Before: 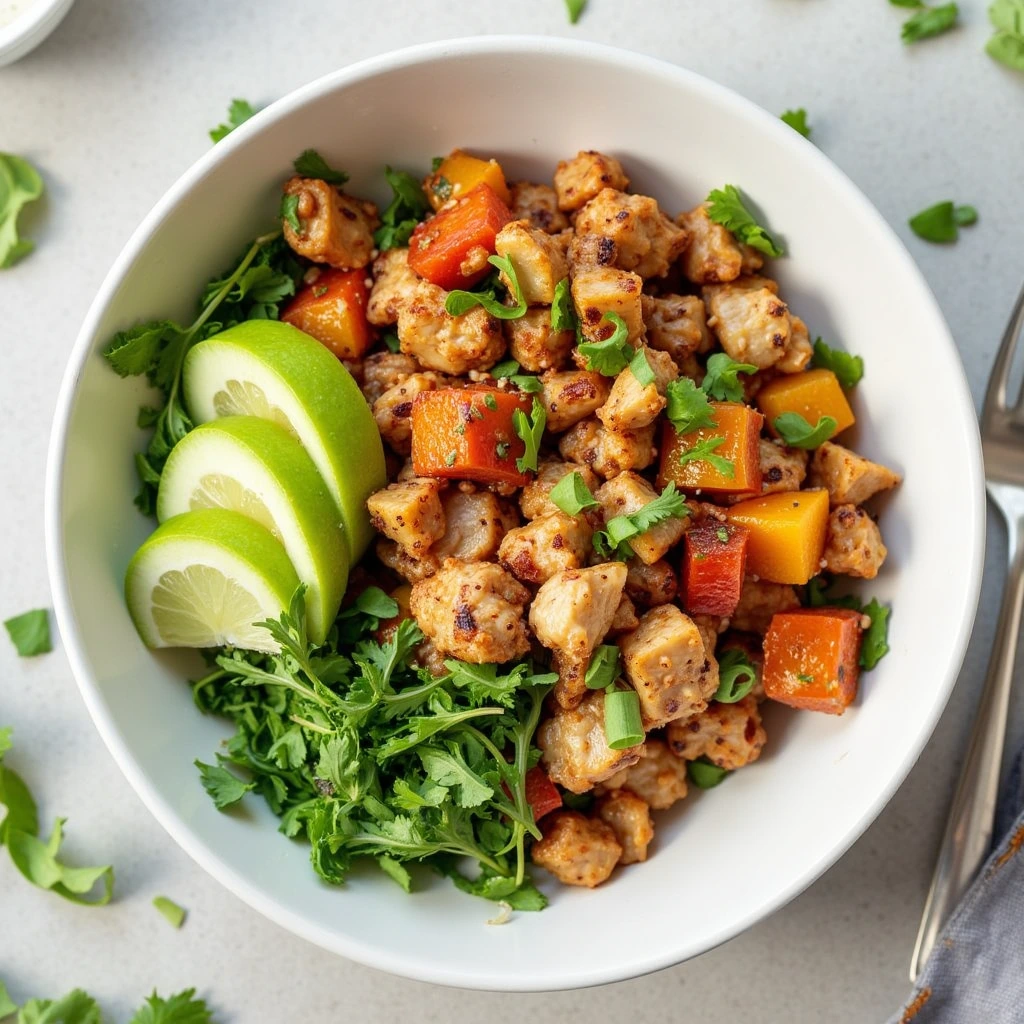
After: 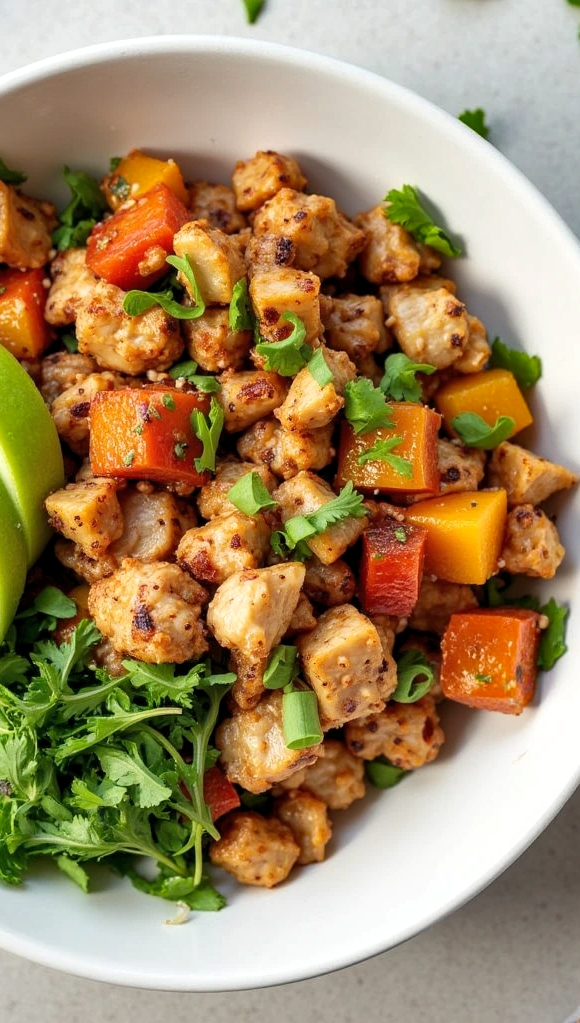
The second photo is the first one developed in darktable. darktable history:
crop: left 31.458%, top 0%, right 11.876%
levels: levels [0.016, 0.492, 0.969]
tone curve: color space Lab, linked channels, preserve colors none
shadows and highlights: low approximation 0.01, soften with gaussian
